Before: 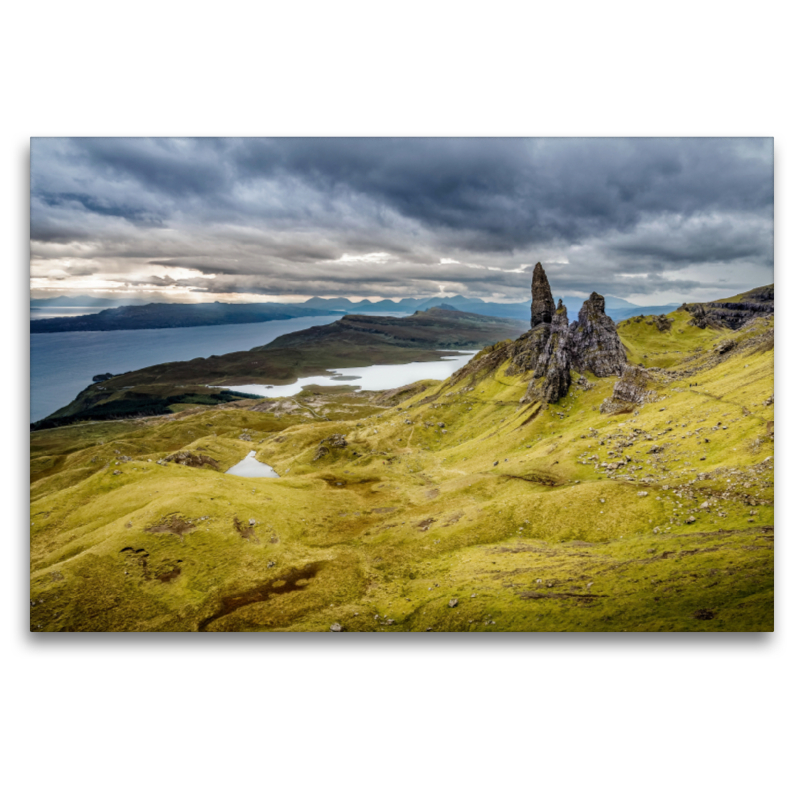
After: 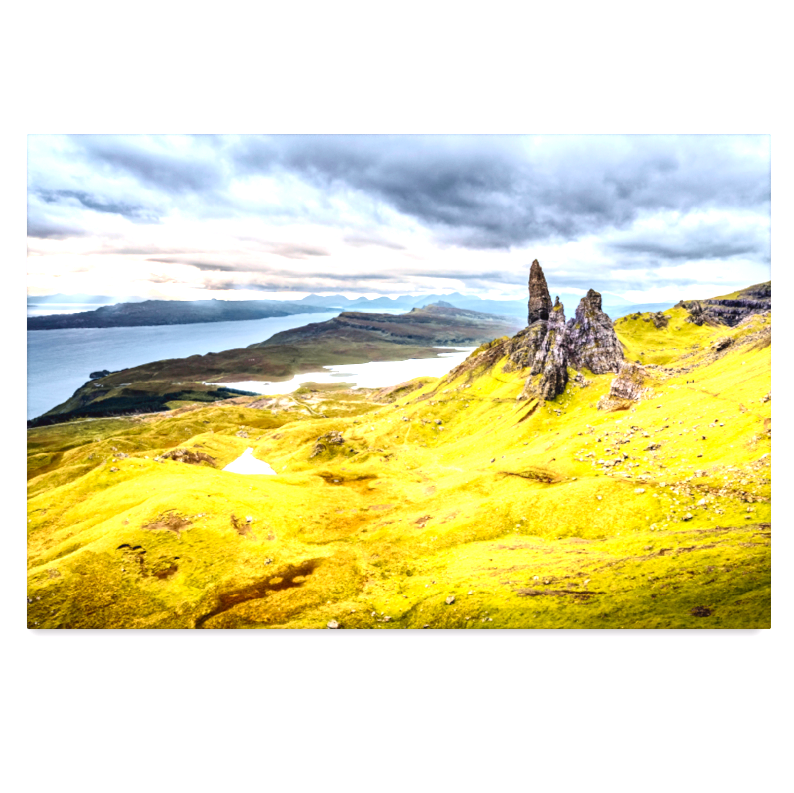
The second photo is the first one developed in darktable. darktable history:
tone curve: curves: ch0 [(0, 0.036) (0.119, 0.115) (0.461, 0.479) (0.715, 0.767) (0.817, 0.865) (1, 0.998)]; ch1 [(0, 0) (0.377, 0.416) (0.44, 0.461) (0.487, 0.49) (0.514, 0.525) (0.538, 0.561) (0.67, 0.713) (1, 1)]; ch2 [(0, 0) (0.38, 0.405) (0.463, 0.445) (0.492, 0.486) (0.529, 0.533) (0.578, 0.59) (0.653, 0.698) (1, 1)], color space Lab, independent channels, preserve colors none
exposure: black level correction 0, exposure 1.5 EV, compensate exposure bias true, compensate highlight preservation false
crop: left 0.434%, top 0.485%, right 0.244%, bottom 0.386%
